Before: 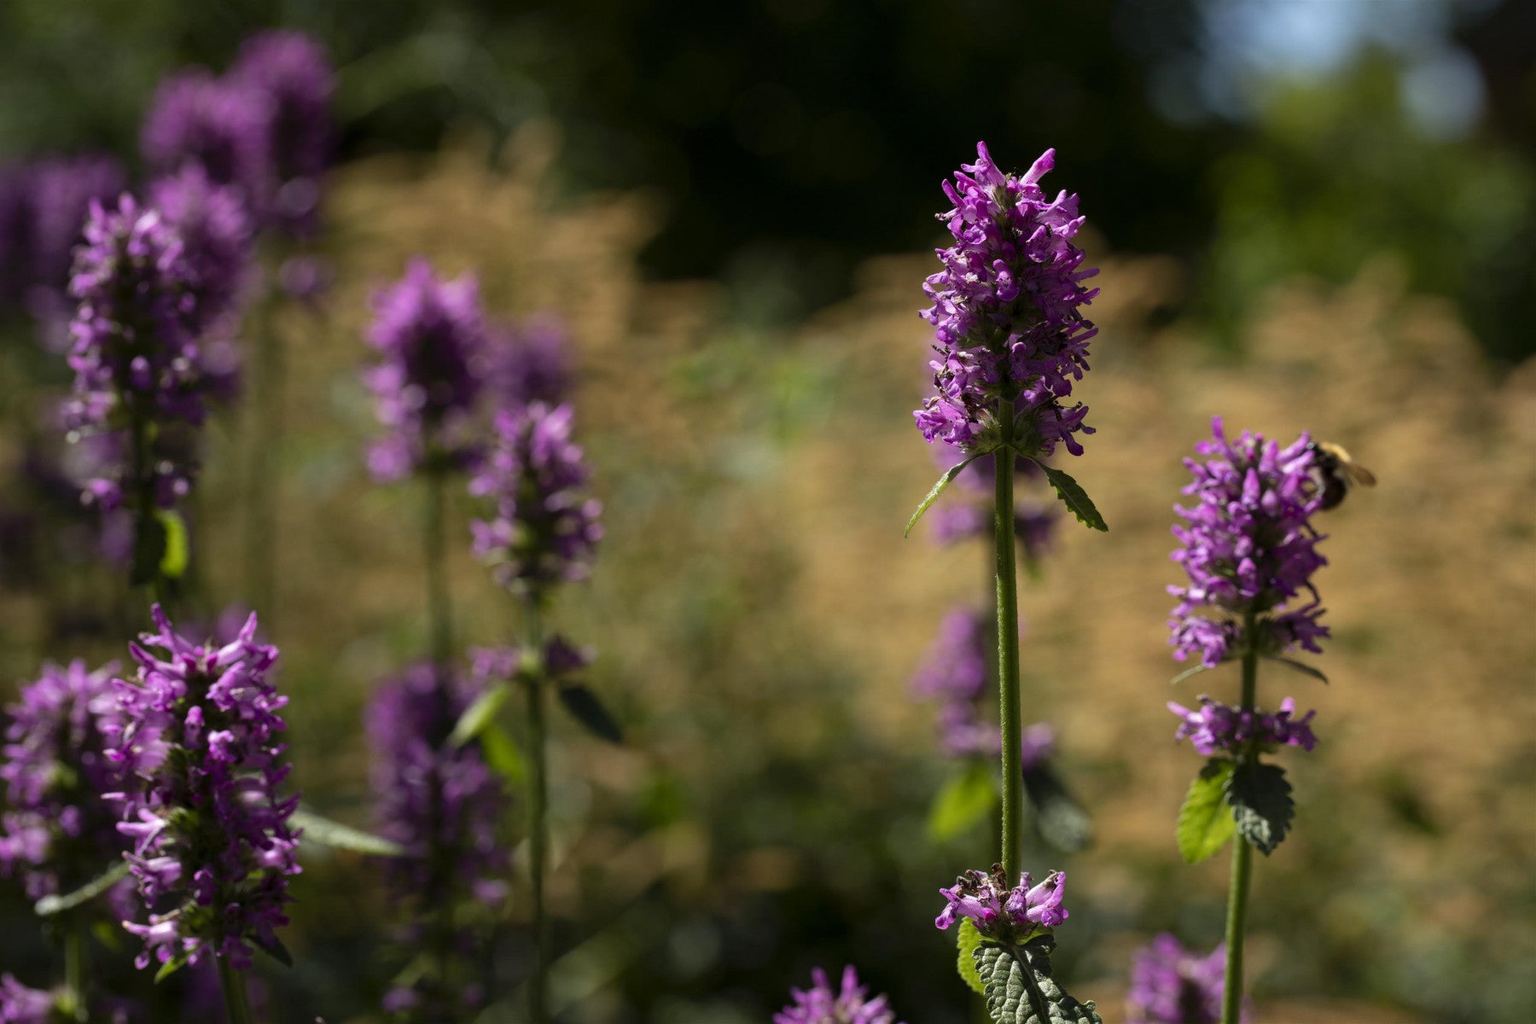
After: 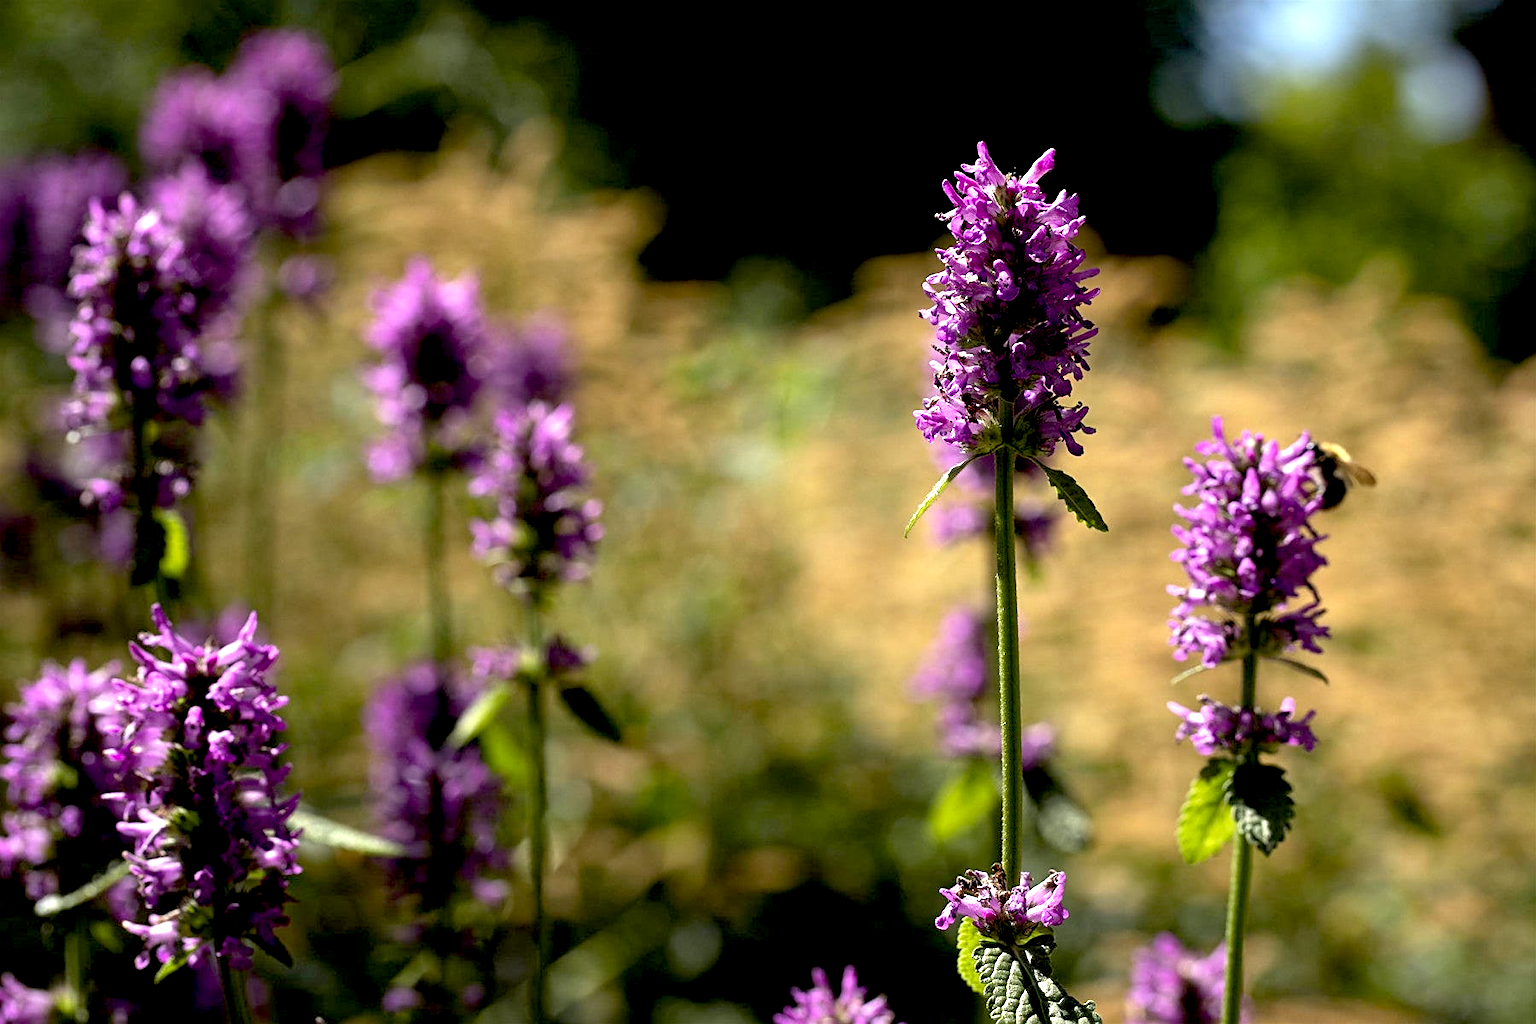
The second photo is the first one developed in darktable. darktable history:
sharpen: on, module defaults
exposure: black level correction 0.011, exposure 1.084 EV, compensate highlight preservation false
